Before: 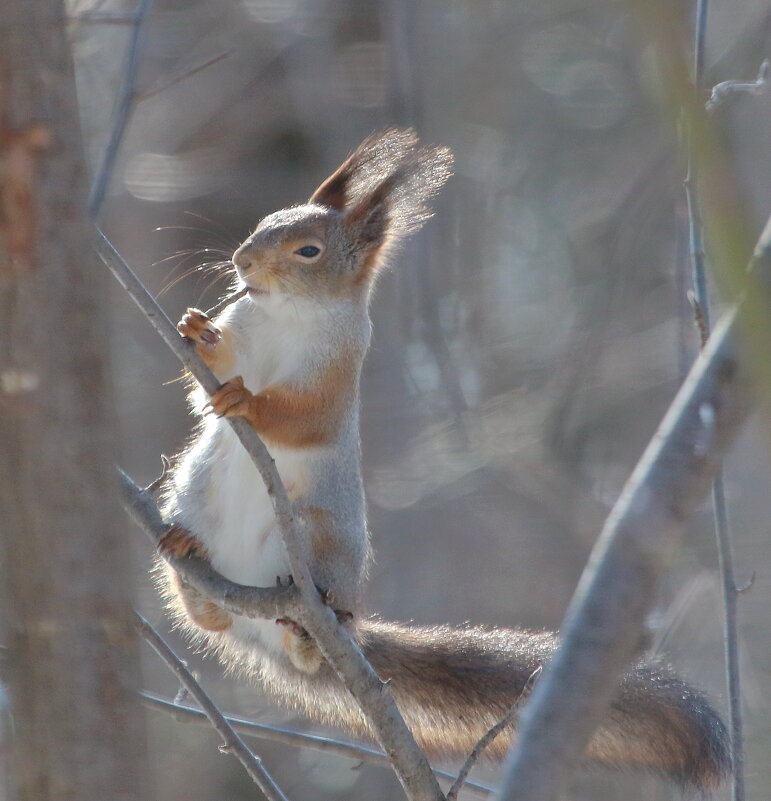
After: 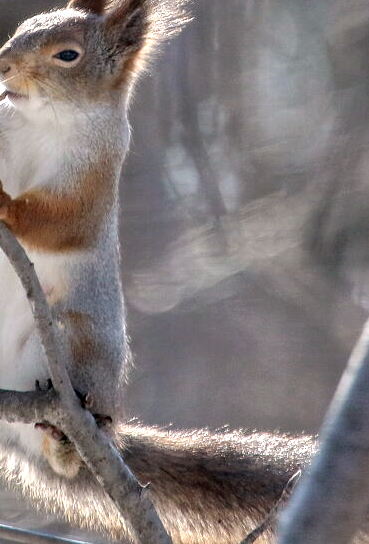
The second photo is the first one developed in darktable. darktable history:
local contrast: highlights 19%, detail 188%
color correction: highlights a* 3.2, highlights b* 2.12, saturation 1.16
crop: left 31.341%, top 24.5%, right 20.465%, bottom 6.4%
